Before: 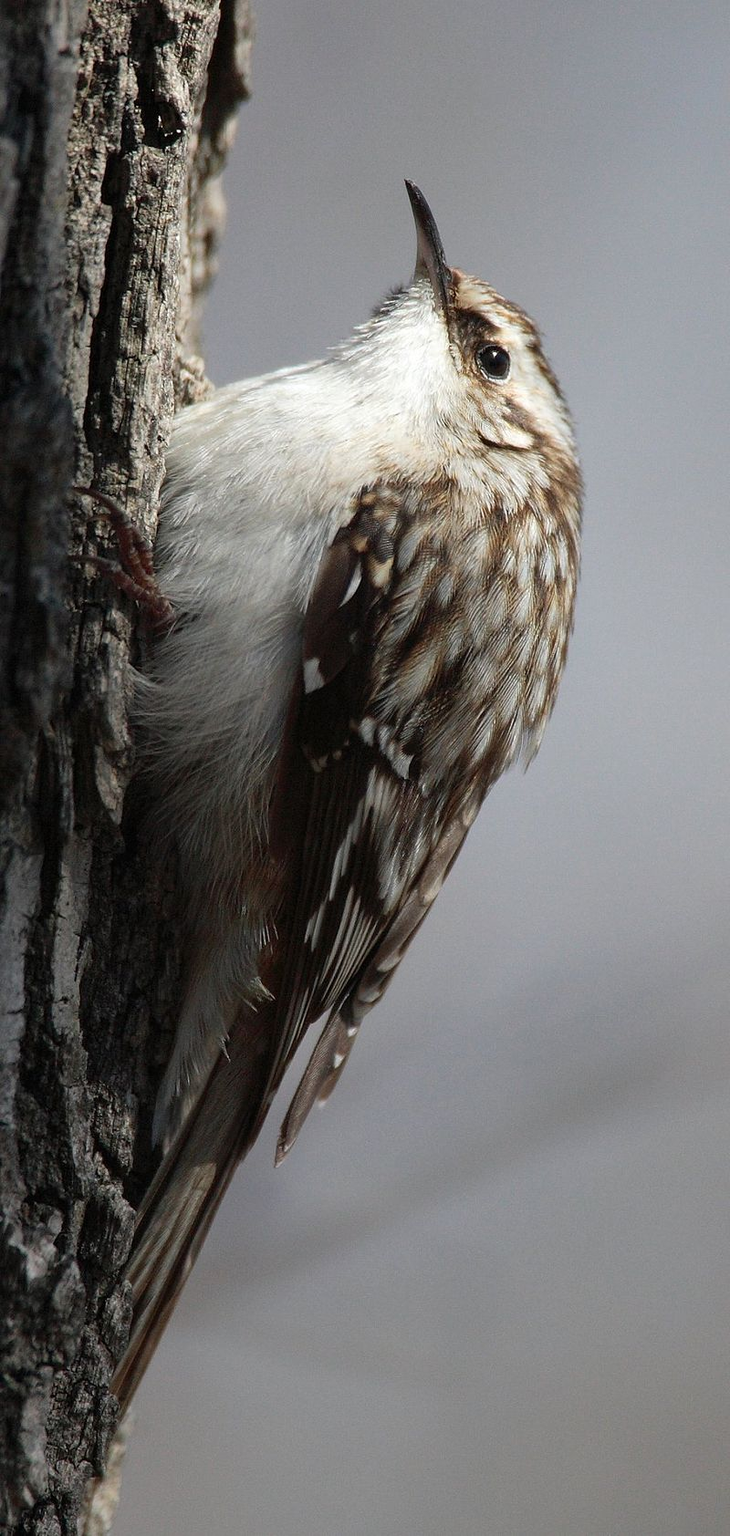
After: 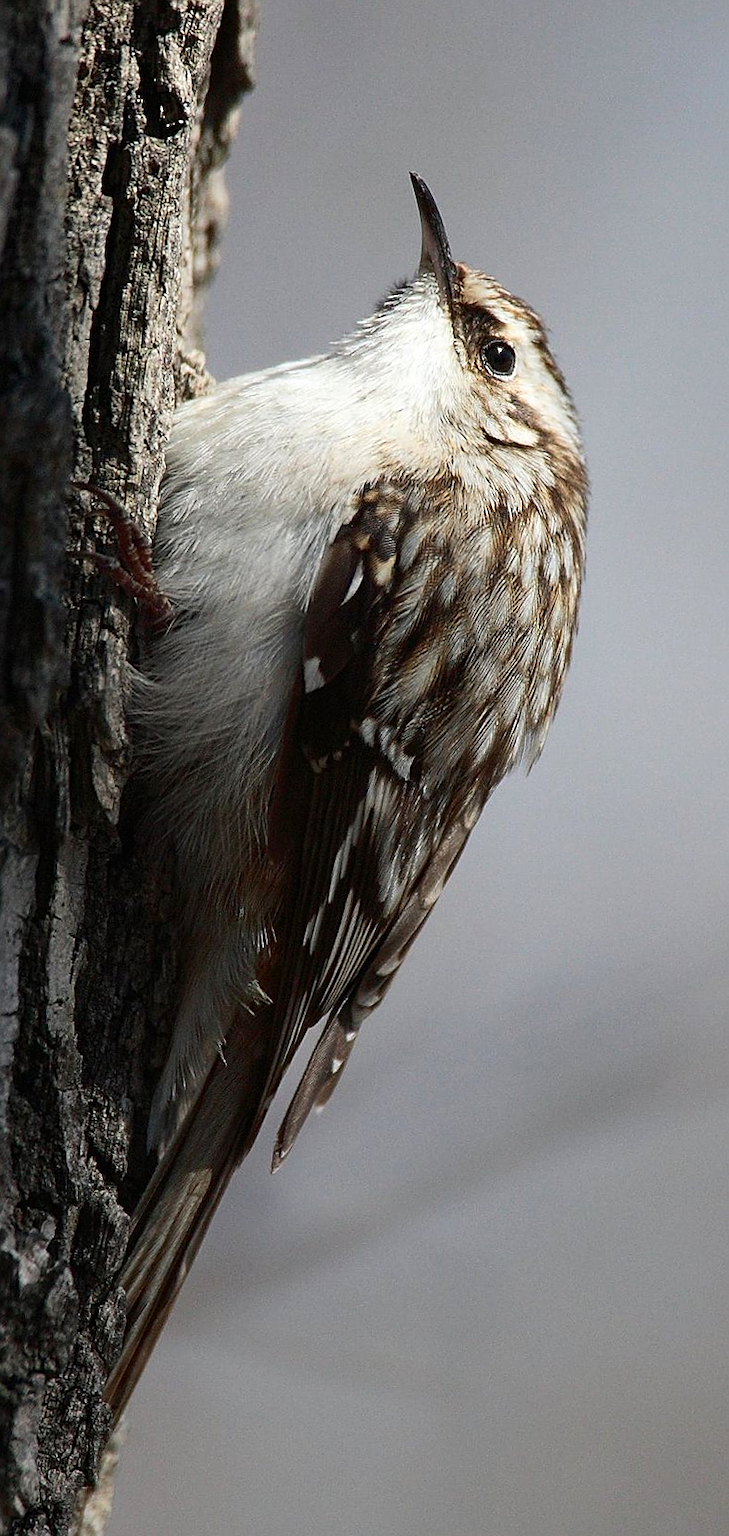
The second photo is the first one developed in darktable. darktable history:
contrast brightness saturation: contrast 0.146, brightness -0.005, saturation 0.096
crop and rotate: angle -0.384°
sharpen: on, module defaults
